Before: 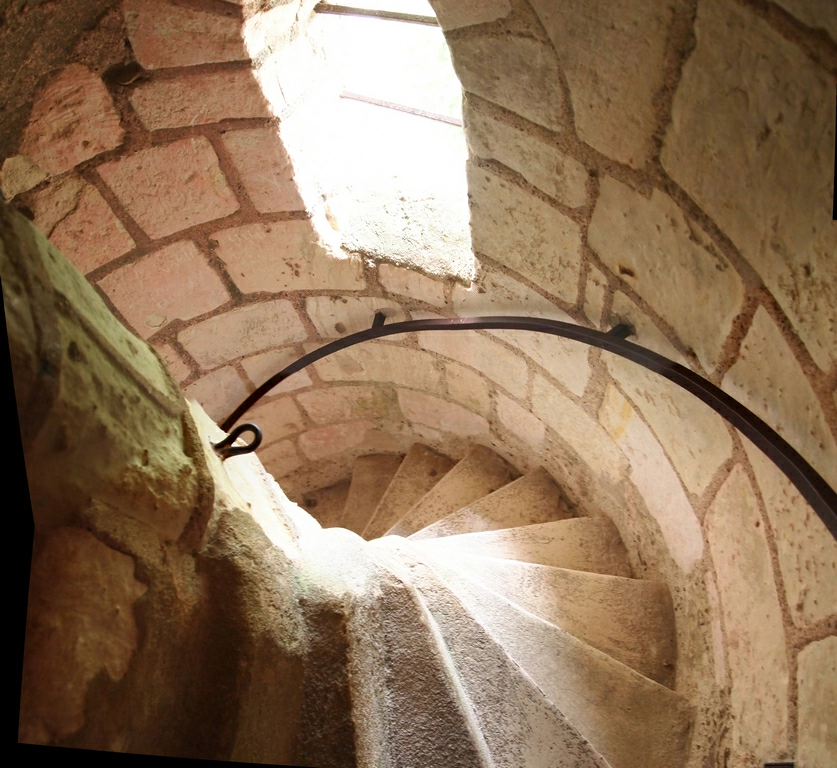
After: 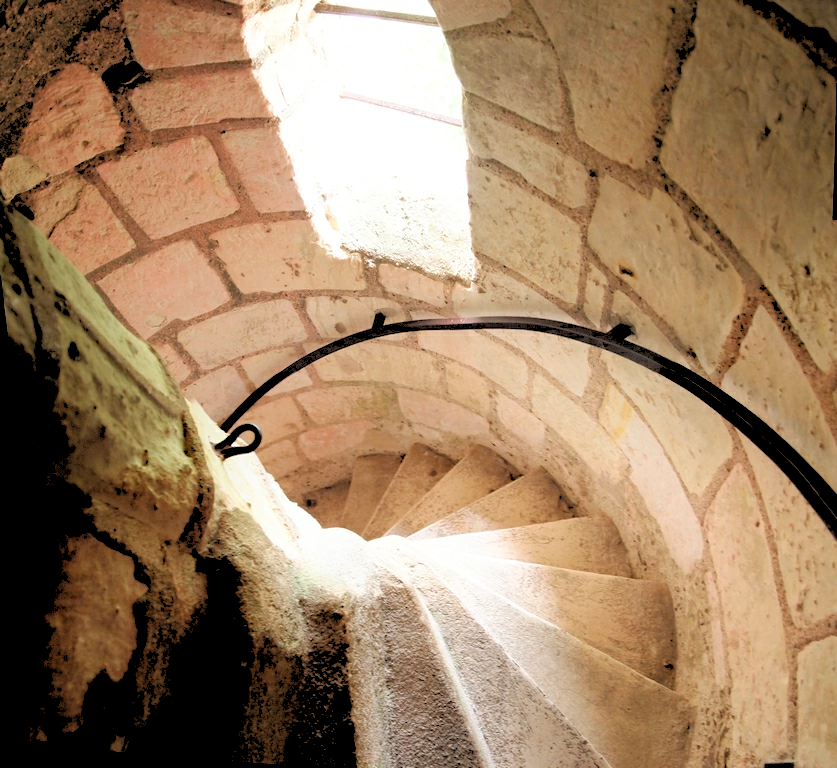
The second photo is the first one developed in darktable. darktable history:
rgb levels: levels [[0.027, 0.429, 0.996], [0, 0.5, 1], [0, 0.5, 1]]
sharpen: radius 2.883, amount 0.868, threshold 47.523
